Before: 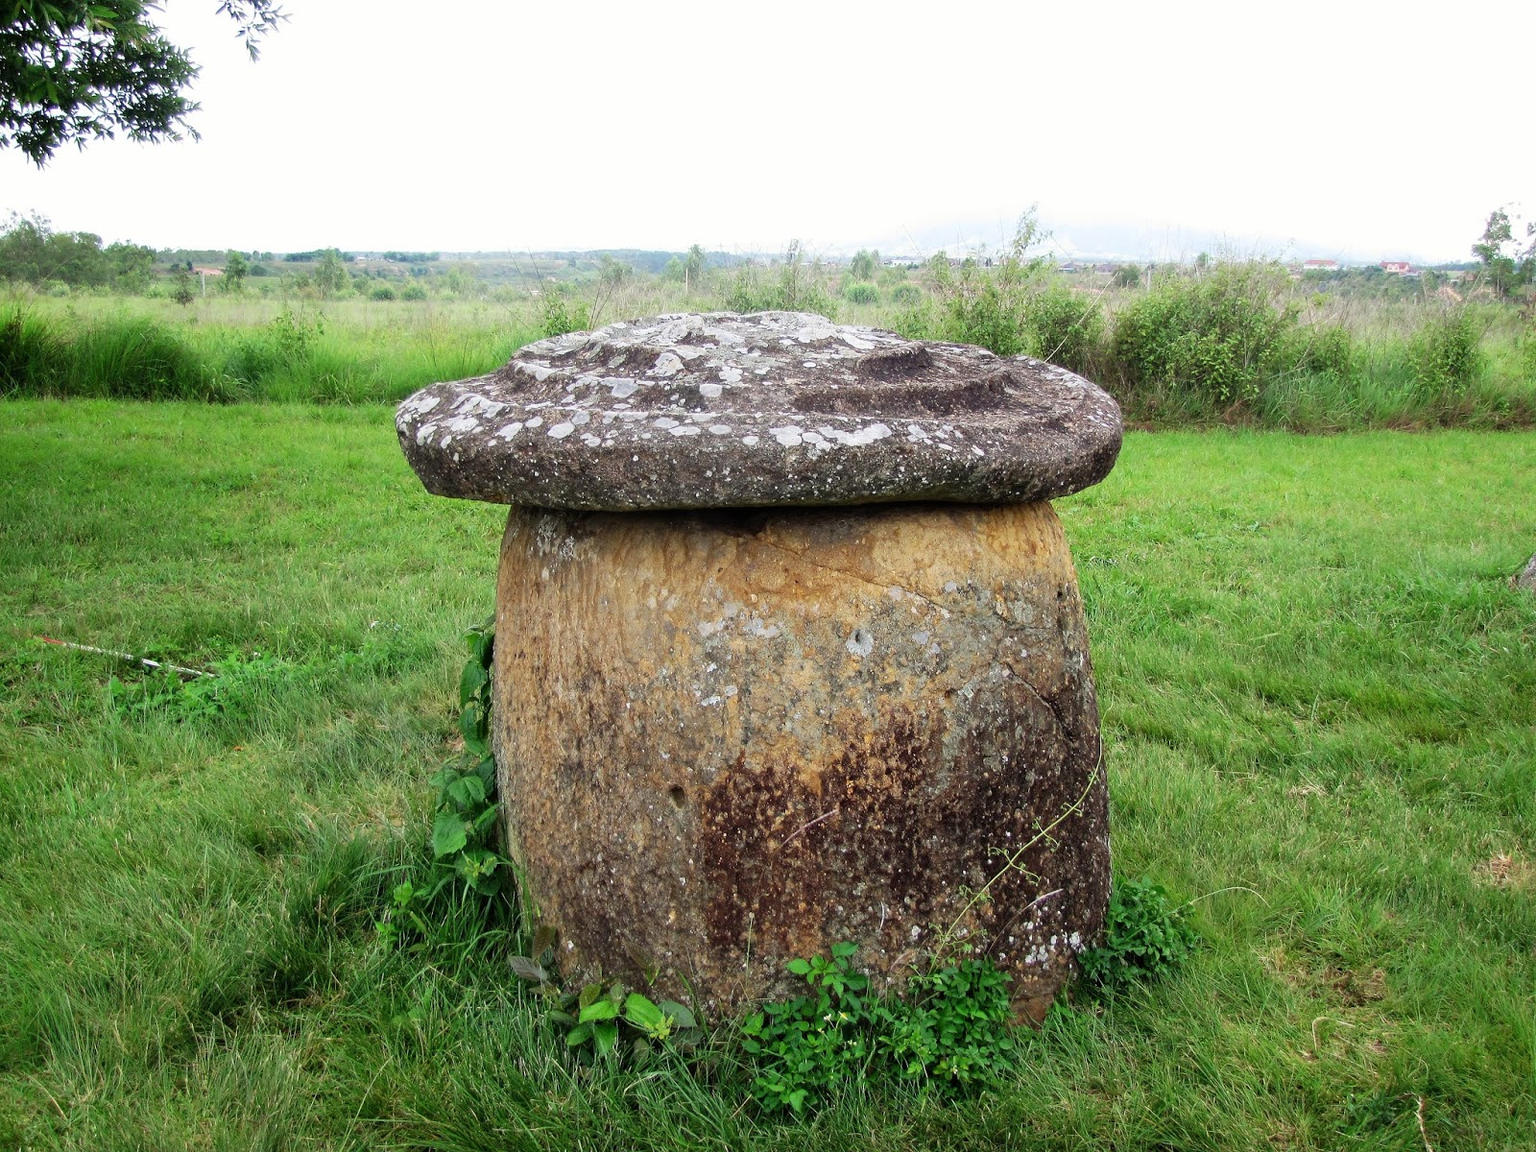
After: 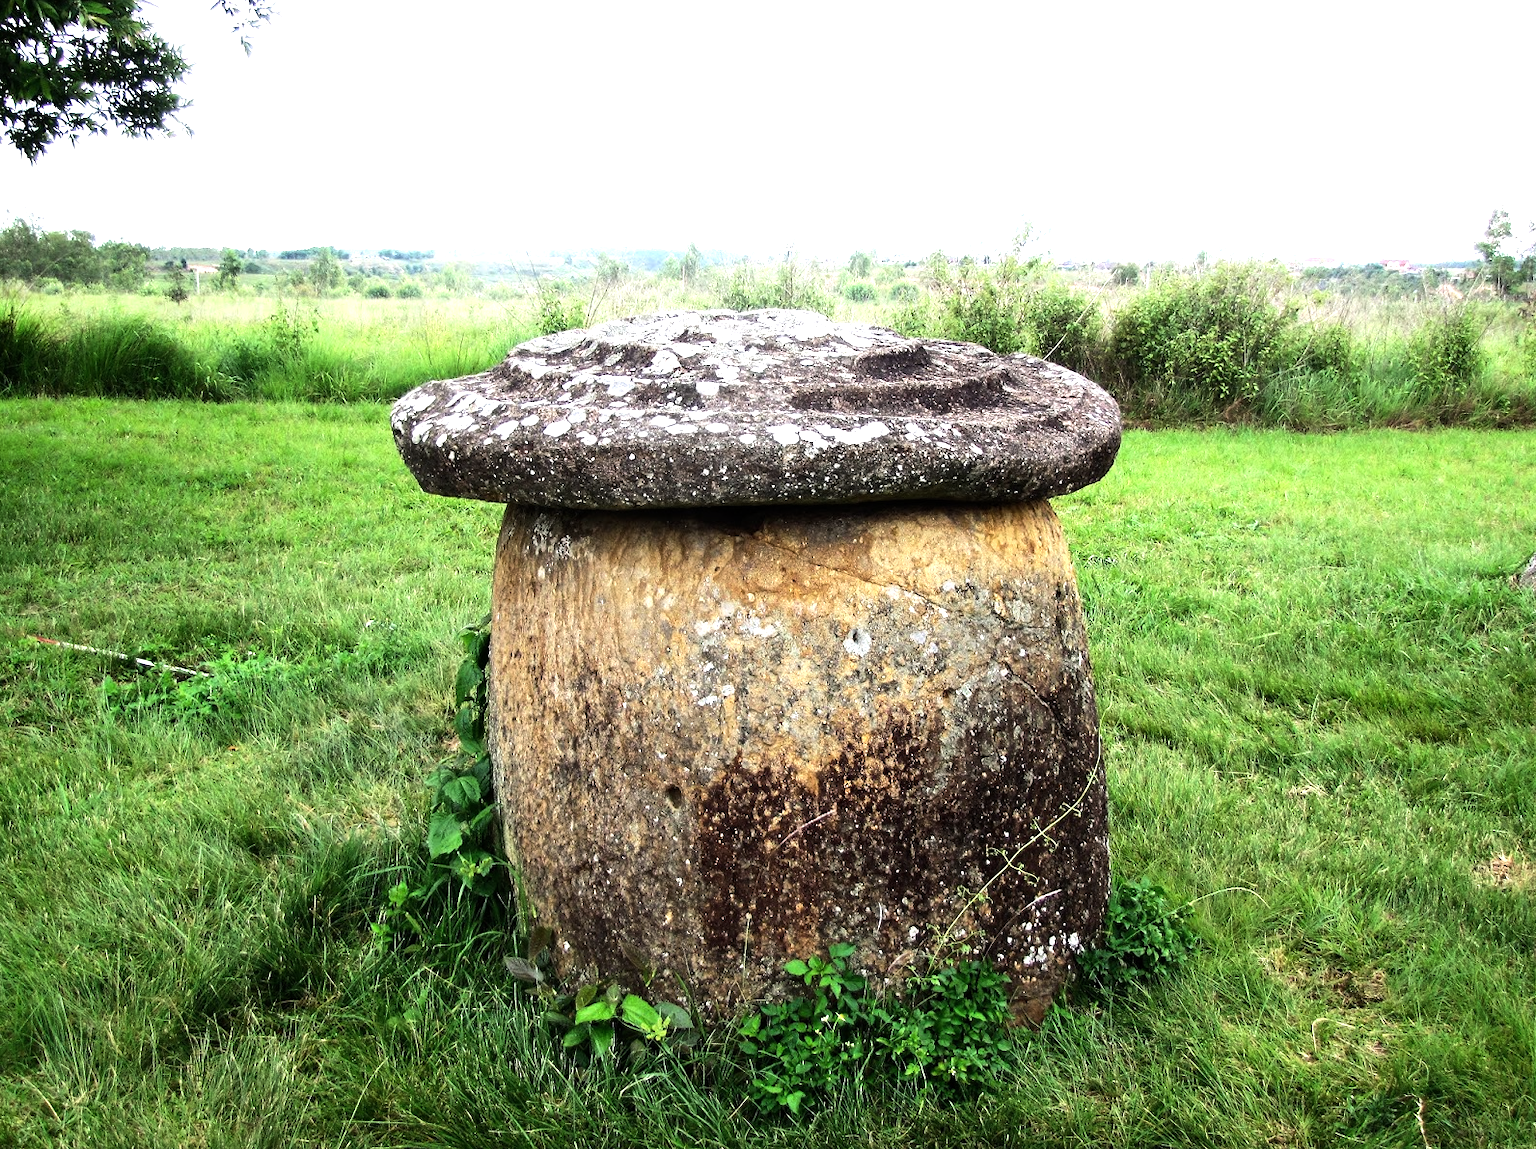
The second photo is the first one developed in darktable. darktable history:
tone equalizer: -8 EV -1.1 EV, -7 EV -0.992 EV, -6 EV -0.893 EV, -5 EV -0.563 EV, -3 EV 0.601 EV, -2 EV 0.89 EV, -1 EV 0.987 EV, +0 EV 1.08 EV, edges refinement/feathering 500, mask exposure compensation -1.57 EV, preserve details no
crop and rotate: left 0.484%, top 0.372%, bottom 0.368%
